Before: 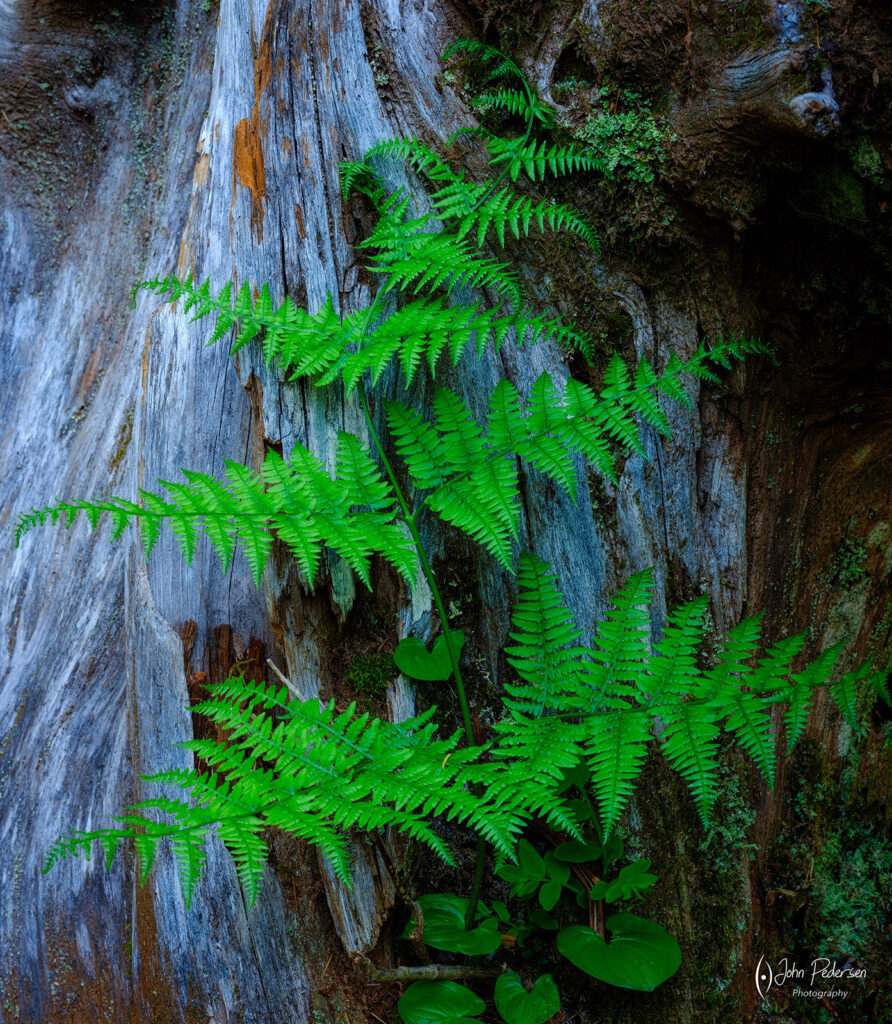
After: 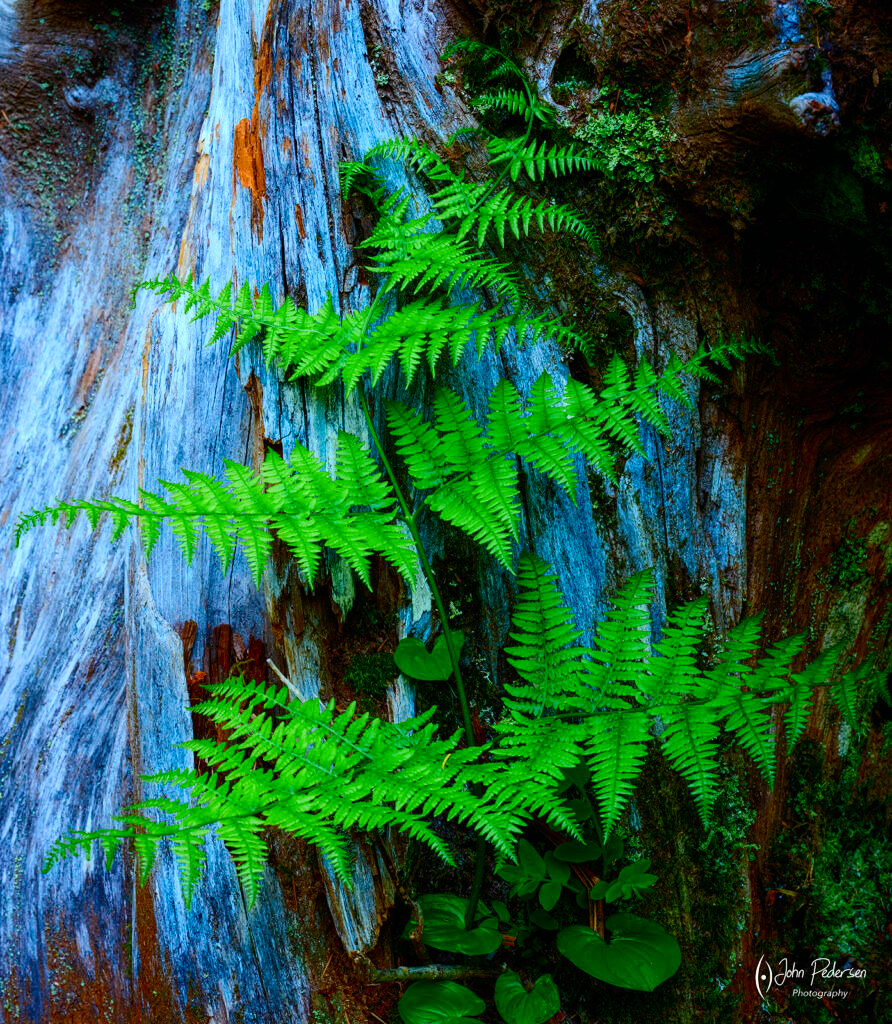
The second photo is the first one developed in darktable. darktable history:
color balance rgb: perceptual saturation grading › global saturation 20%, perceptual saturation grading › highlights -25%, perceptual saturation grading › shadows 25%
tone curve: curves: ch0 [(0, 0.003) (0.044, 0.025) (0.12, 0.089) (0.197, 0.168) (0.281, 0.273) (0.468, 0.548) (0.583, 0.691) (0.701, 0.815) (0.86, 0.922) (1, 0.982)]; ch1 [(0, 0) (0.232, 0.214) (0.404, 0.376) (0.461, 0.425) (0.493, 0.481) (0.501, 0.5) (0.517, 0.524) (0.55, 0.585) (0.598, 0.651) (0.671, 0.735) (0.796, 0.85) (1, 1)]; ch2 [(0, 0) (0.249, 0.216) (0.357, 0.317) (0.448, 0.432) (0.478, 0.492) (0.498, 0.499) (0.517, 0.527) (0.537, 0.564) (0.569, 0.617) (0.61, 0.659) (0.706, 0.75) (0.808, 0.809) (0.991, 0.968)], color space Lab, independent channels, preserve colors none
